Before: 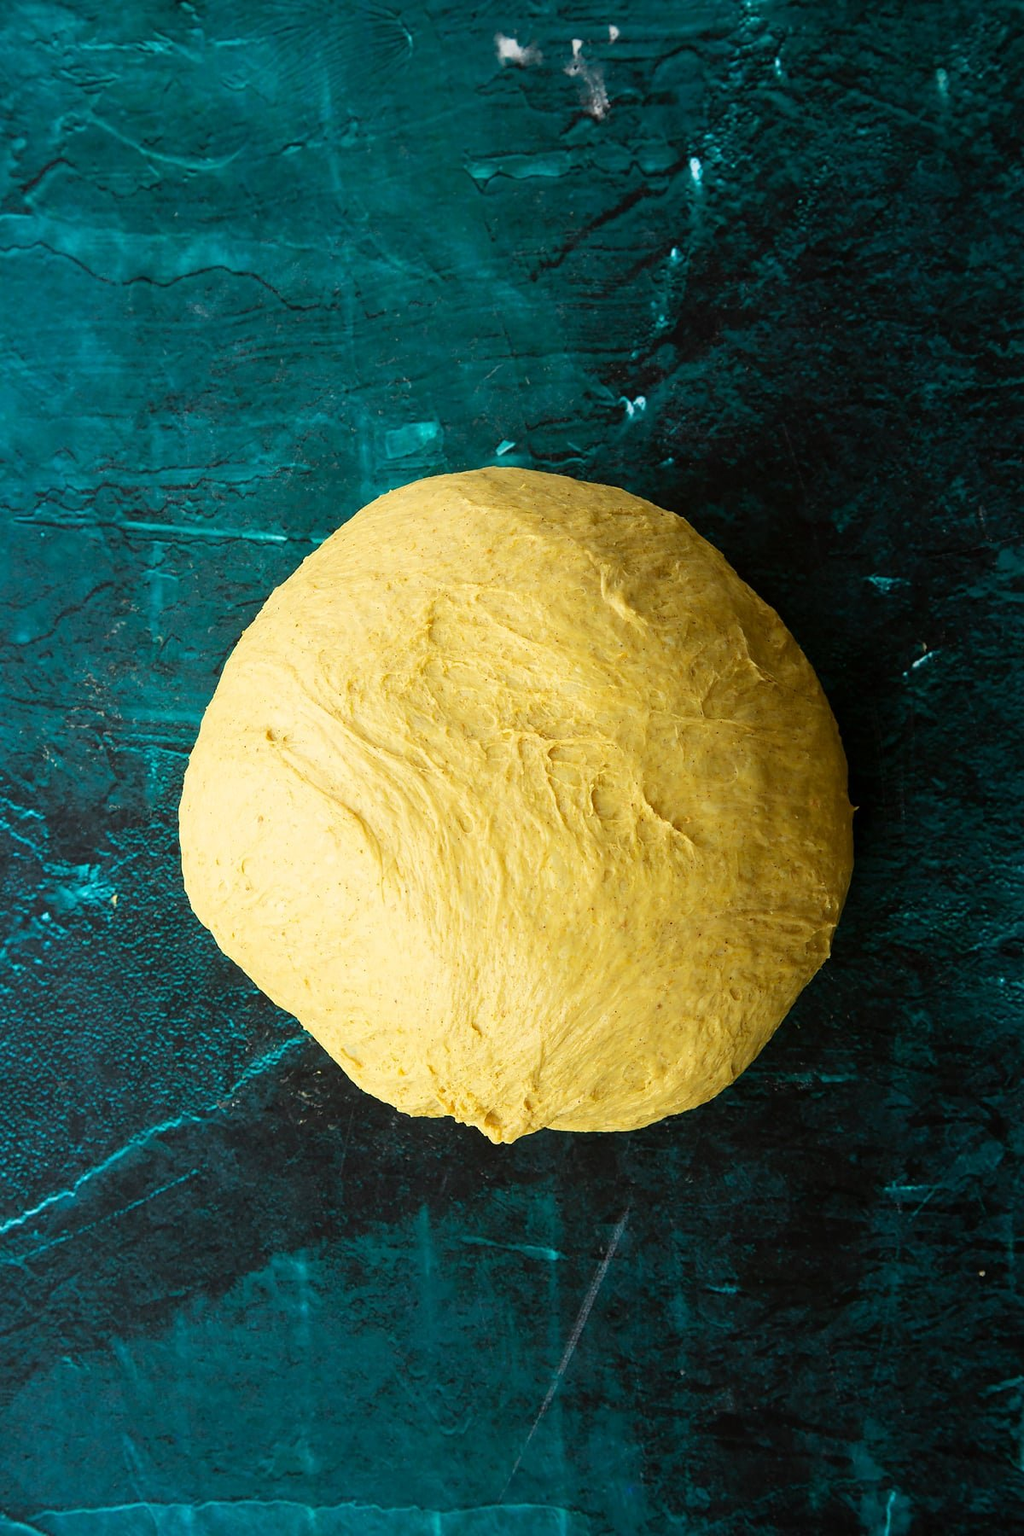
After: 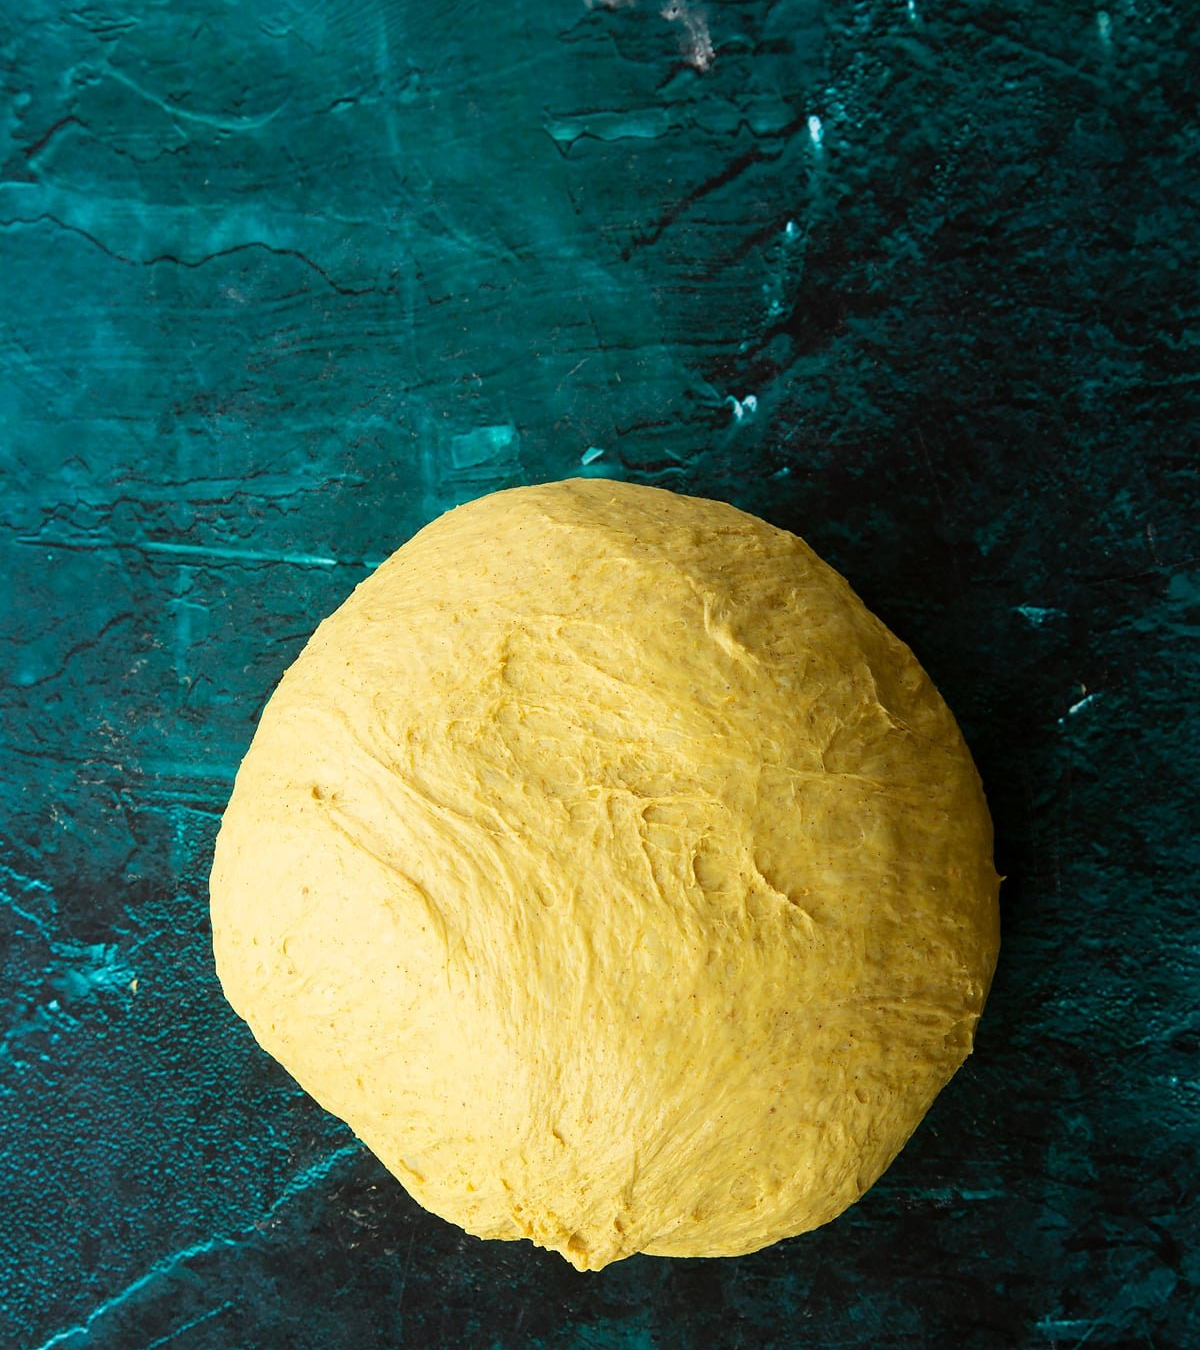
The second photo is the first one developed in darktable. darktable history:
crop: top 3.857%, bottom 21.132%
